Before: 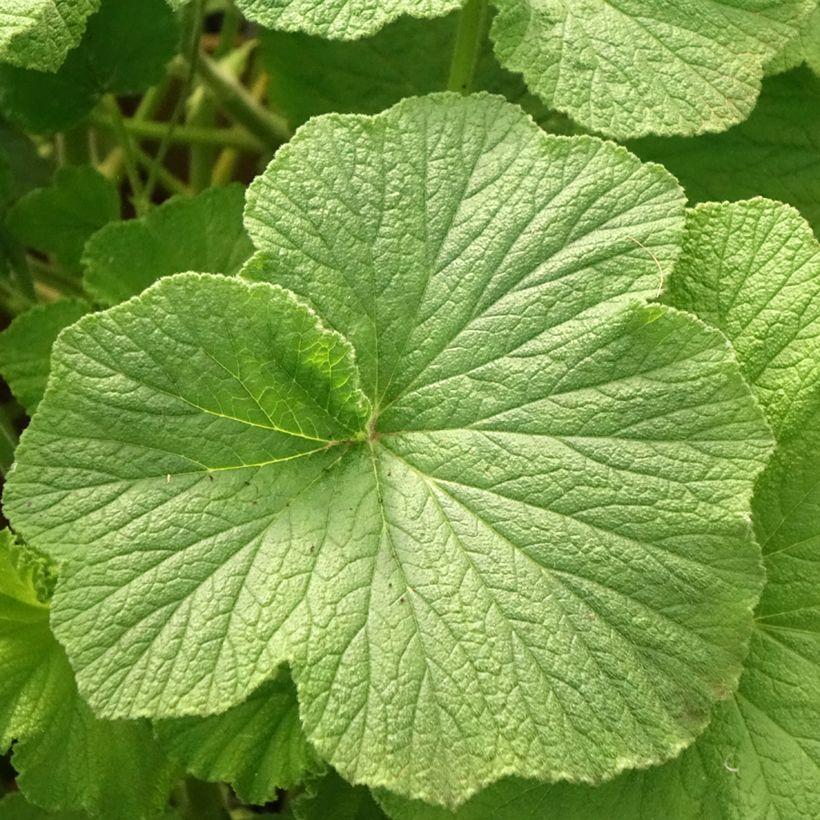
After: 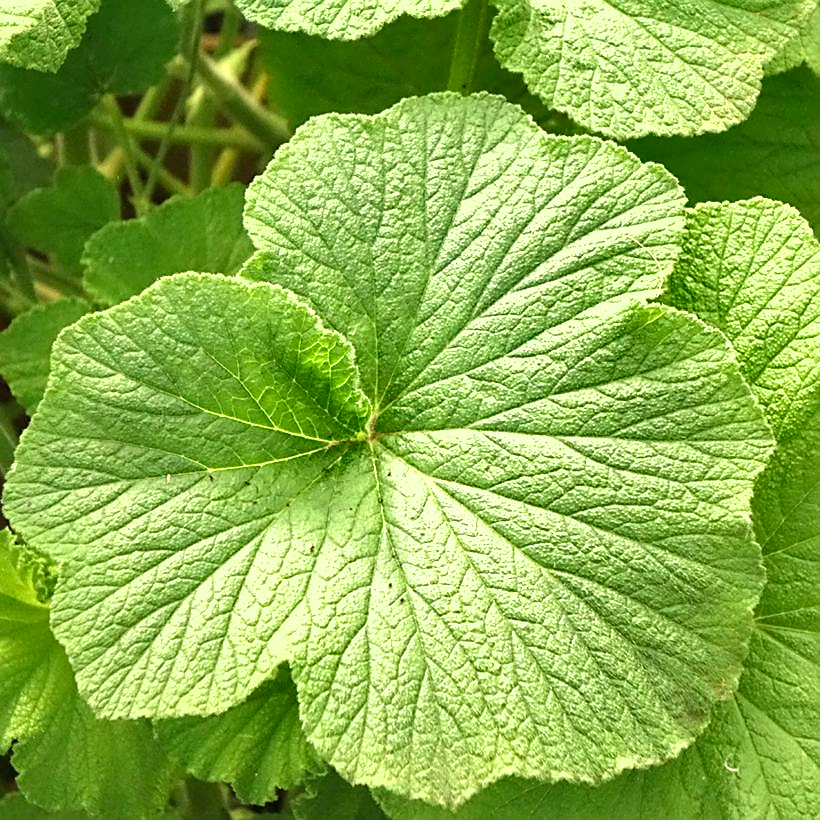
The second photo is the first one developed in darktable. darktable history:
exposure: exposure 0.74 EV, compensate highlight preservation false
sharpen: on, module defaults
shadows and highlights: low approximation 0.01, soften with gaussian
